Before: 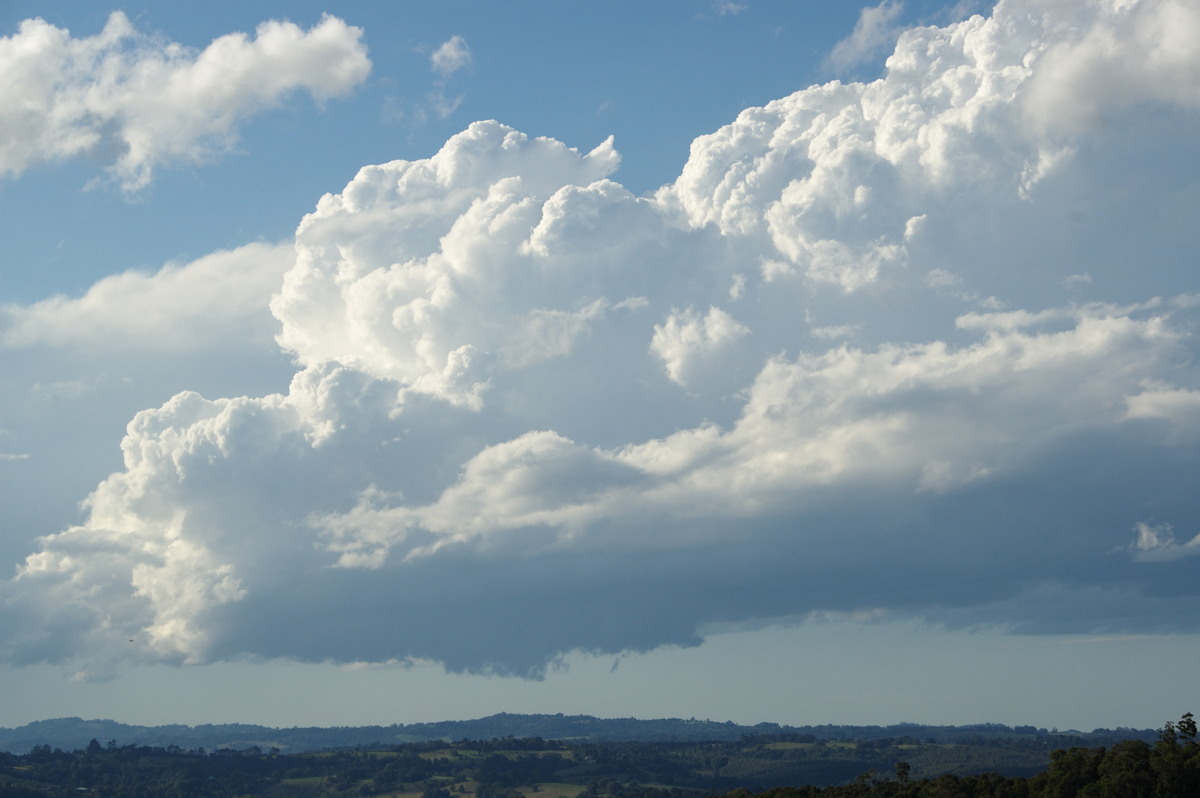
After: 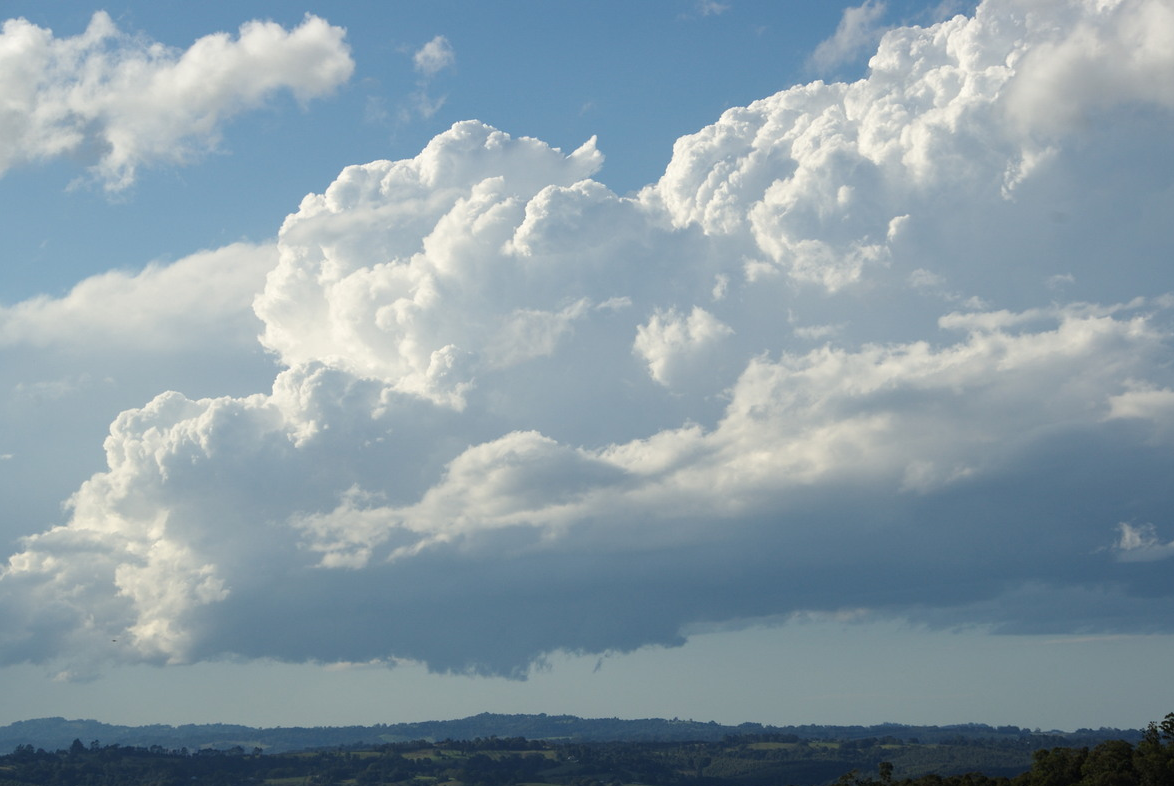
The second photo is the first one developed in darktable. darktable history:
crop and rotate: left 1.496%, right 0.639%, bottom 1.438%
